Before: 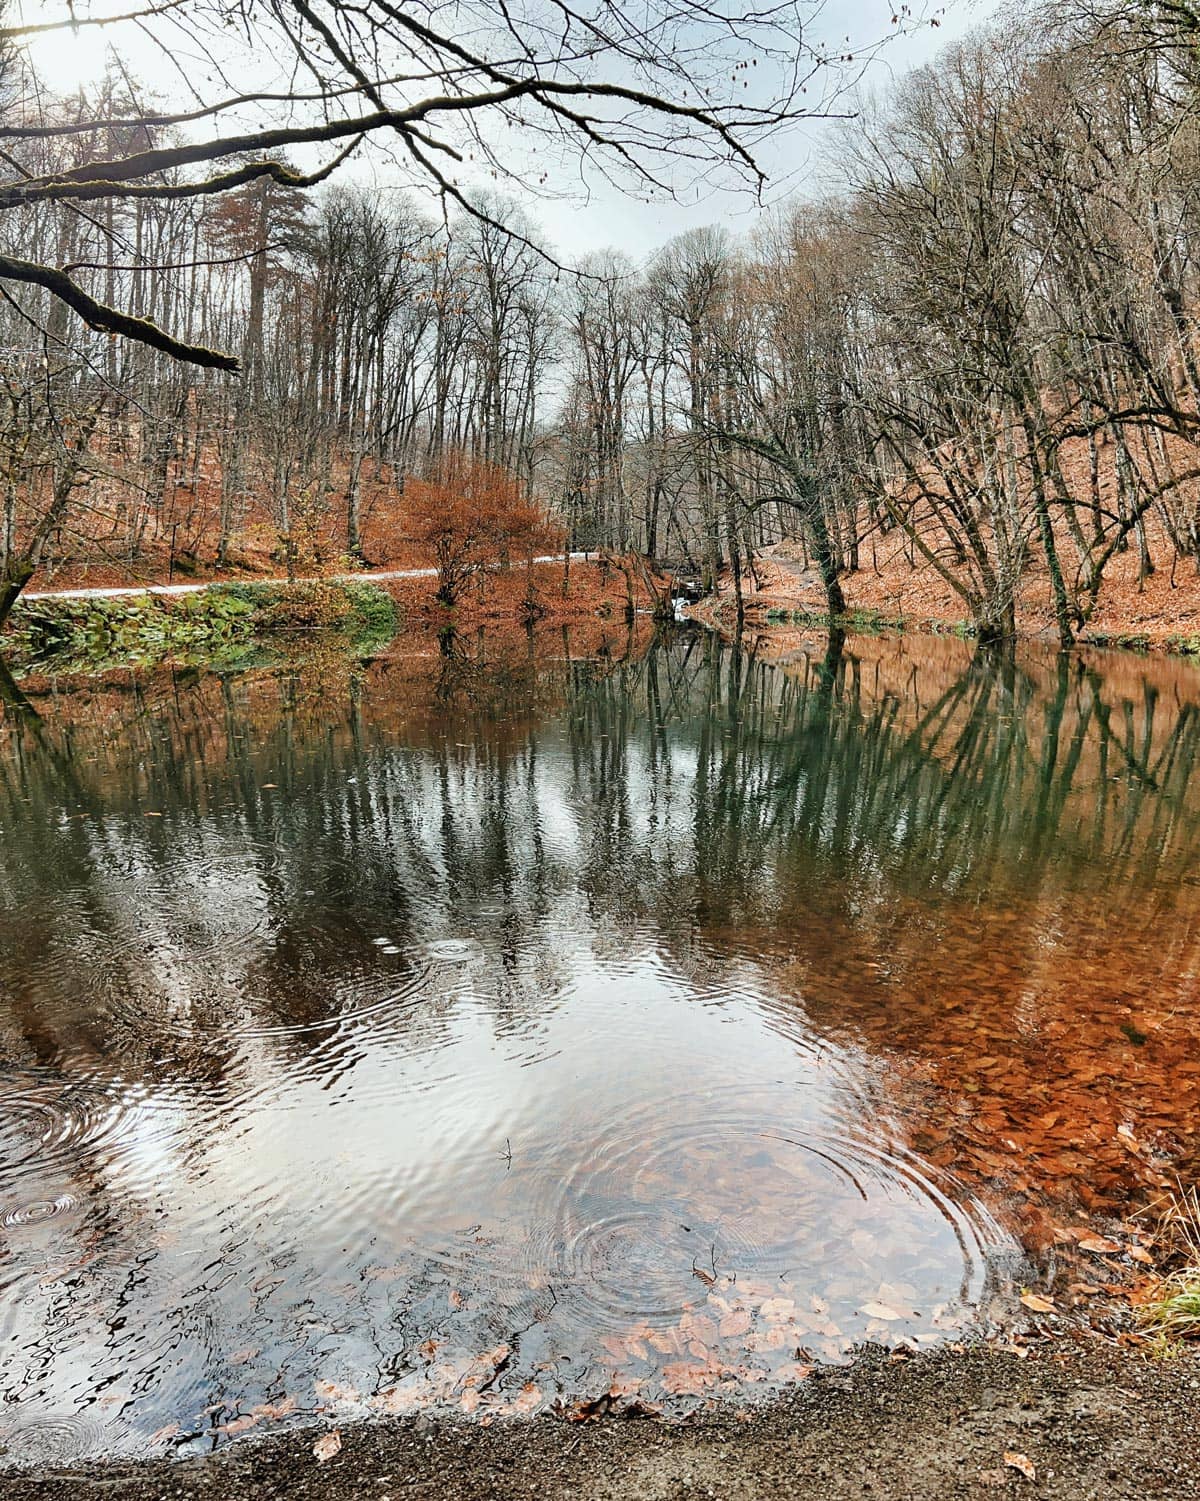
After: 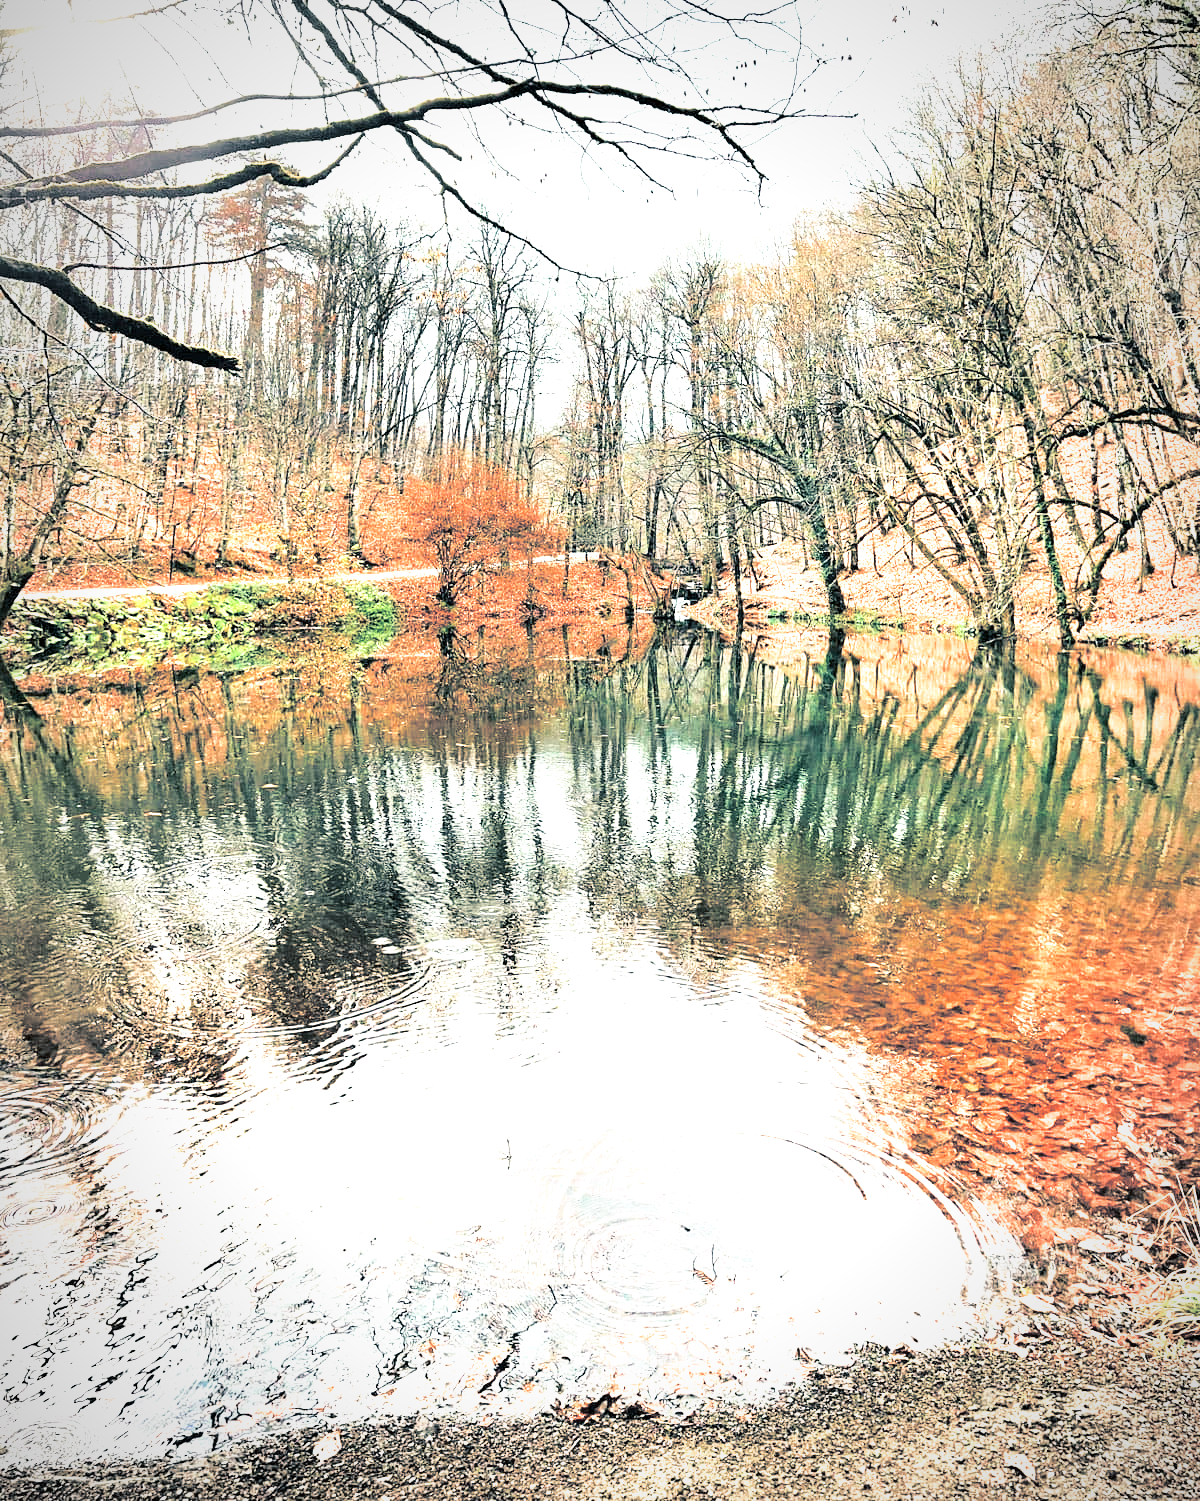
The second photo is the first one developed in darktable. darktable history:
vignetting: fall-off radius 70%, automatic ratio true
split-toning: shadows › hue 205.2°, shadows › saturation 0.43, highlights › hue 54°, highlights › saturation 0.54
tone curve: curves: ch0 [(0, 0) (0.035, 0.017) (0.131, 0.108) (0.279, 0.279) (0.476, 0.554) (0.617, 0.693) (0.704, 0.77) (0.801, 0.854) (0.895, 0.927) (1, 0.976)]; ch1 [(0, 0) (0.318, 0.278) (0.444, 0.427) (0.493, 0.493) (0.537, 0.547) (0.594, 0.616) (0.746, 0.764) (1, 1)]; ch2 [(0, 0) (0.316, 0.292) (0.381, 0.37) (0.423, 0.448) (0.476, 0.482) (0.502, 0.498) (0.529, 0.532) (0.583, 0.608) (0.639, 0.657) (0.7, 0.7) (0.861, 0.808) (1, 0.951)], color space Lab, independent channels, preserve colors none
exposure: black level correction 0.001, exposure 1.719 EV, compensate exposure bias true, compensate highlight preservation false
